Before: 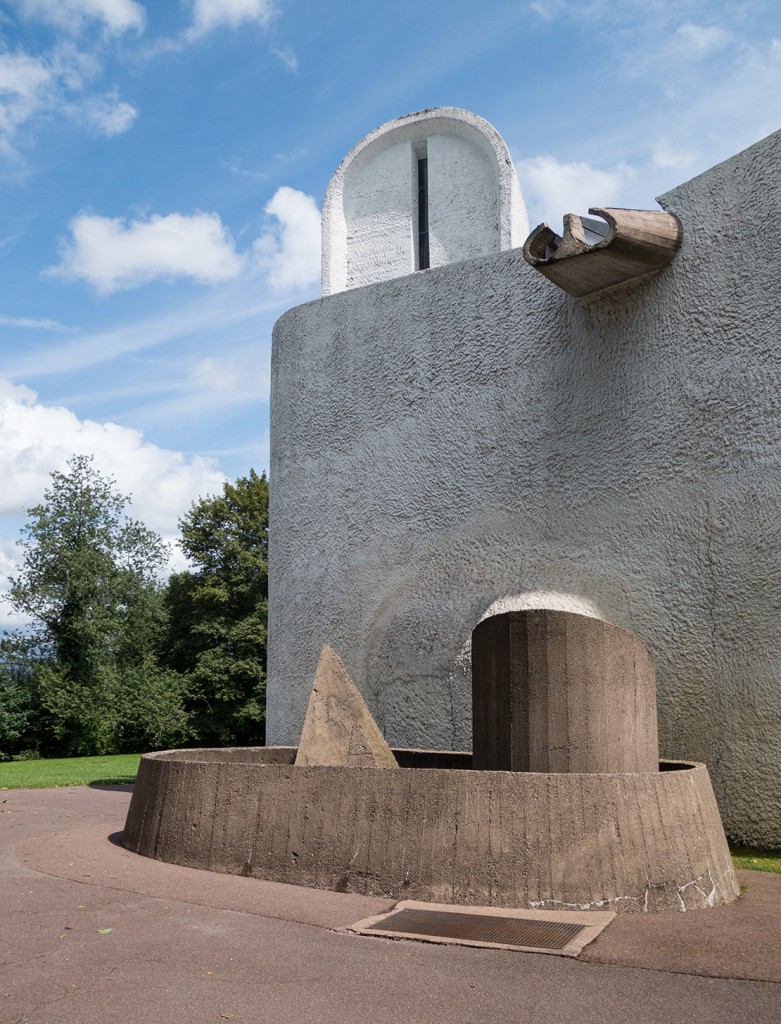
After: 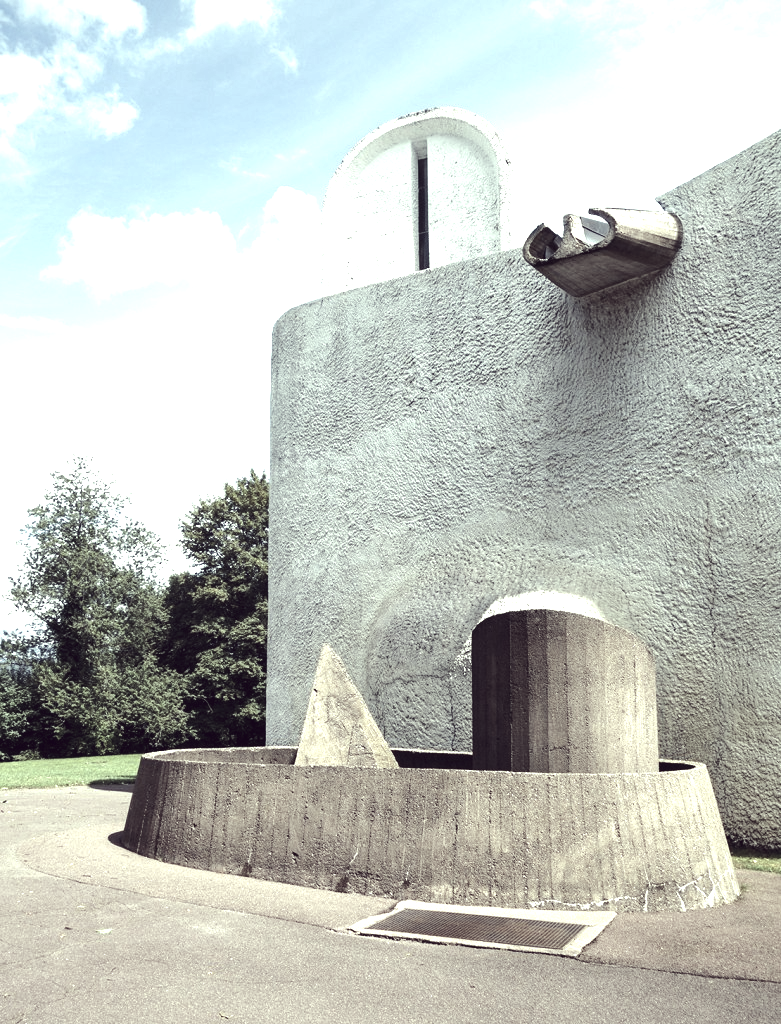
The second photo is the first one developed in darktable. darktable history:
color correction: highlights a* -20.17, highlights b* 20.27, shadows a* 20.03, shadows b* -20.46, saturation 0.43
color balance rgb: shadows lift › chroma 2%, shadows lift › hue 135.47°, highlights gain › chroma 2%, highlights gain › hue 291.01°, global offset › luminance 0.5%, perceptual saturation grading › global saturation -10.8%, perceptual saturation grading › highlights -26.83%, perceptual saturation grading › shadows 21.25%, perceptual brilliance grading › highlights 17.77%, perceptual brilliance grading › mid-tones 31.71%, perceptual brilliance grading › shadows -31.01%, global vibrance 24.91%
exposure: black level correction 0, exposure 0.95 EV, compensate exposure bias true, compensate highlight preservation false
